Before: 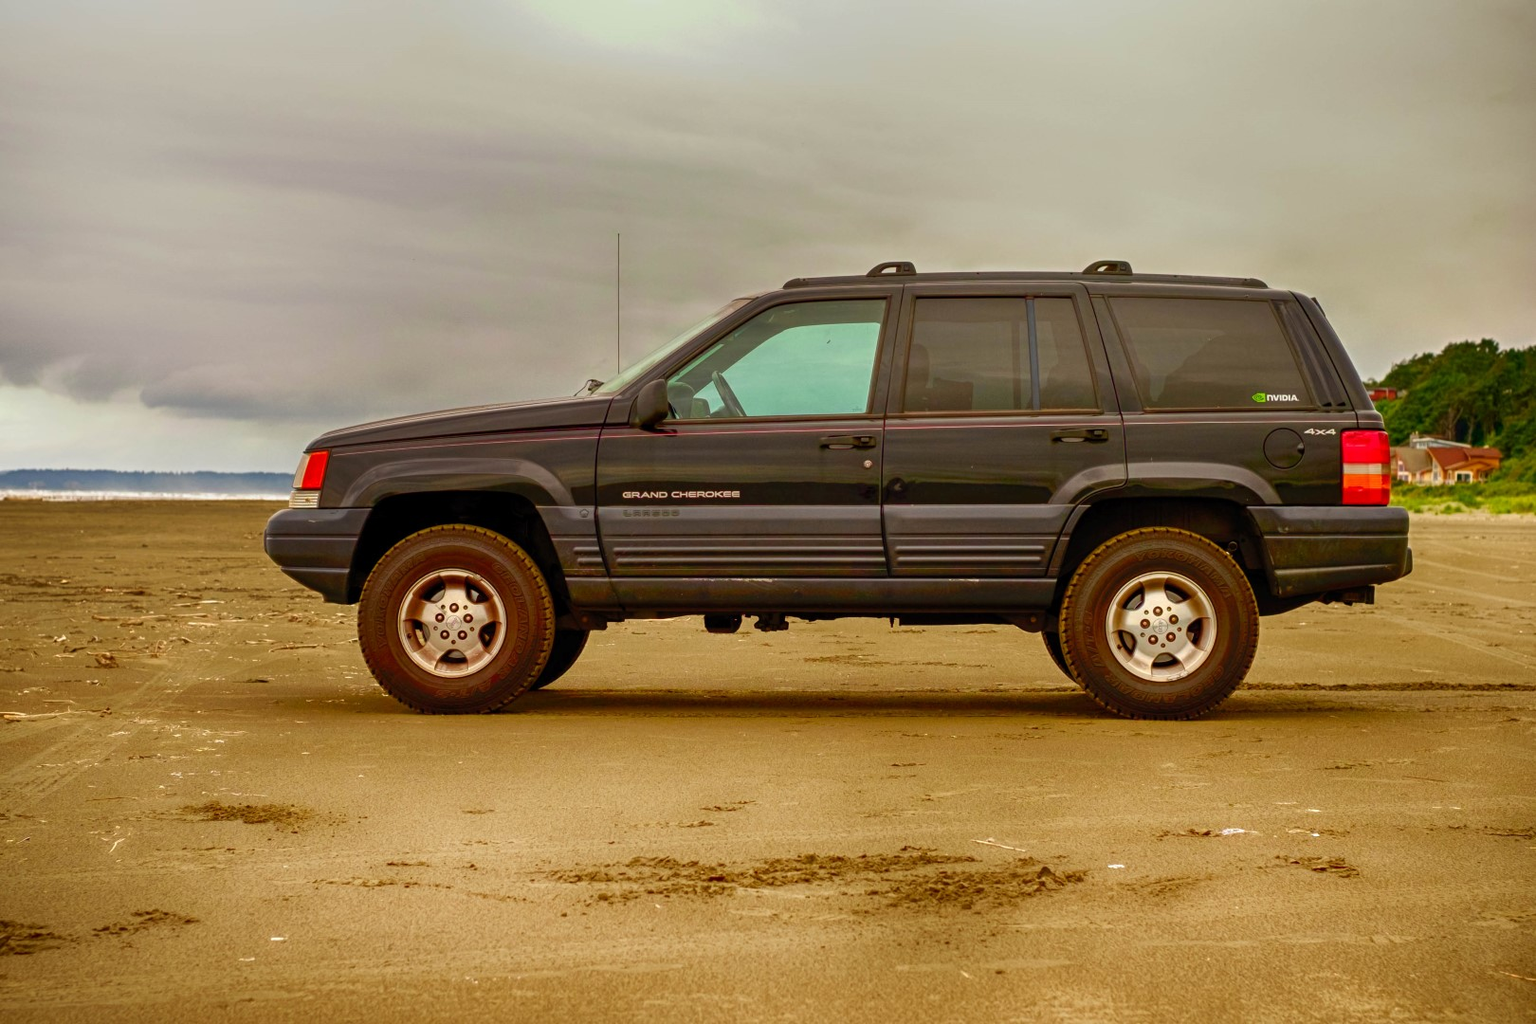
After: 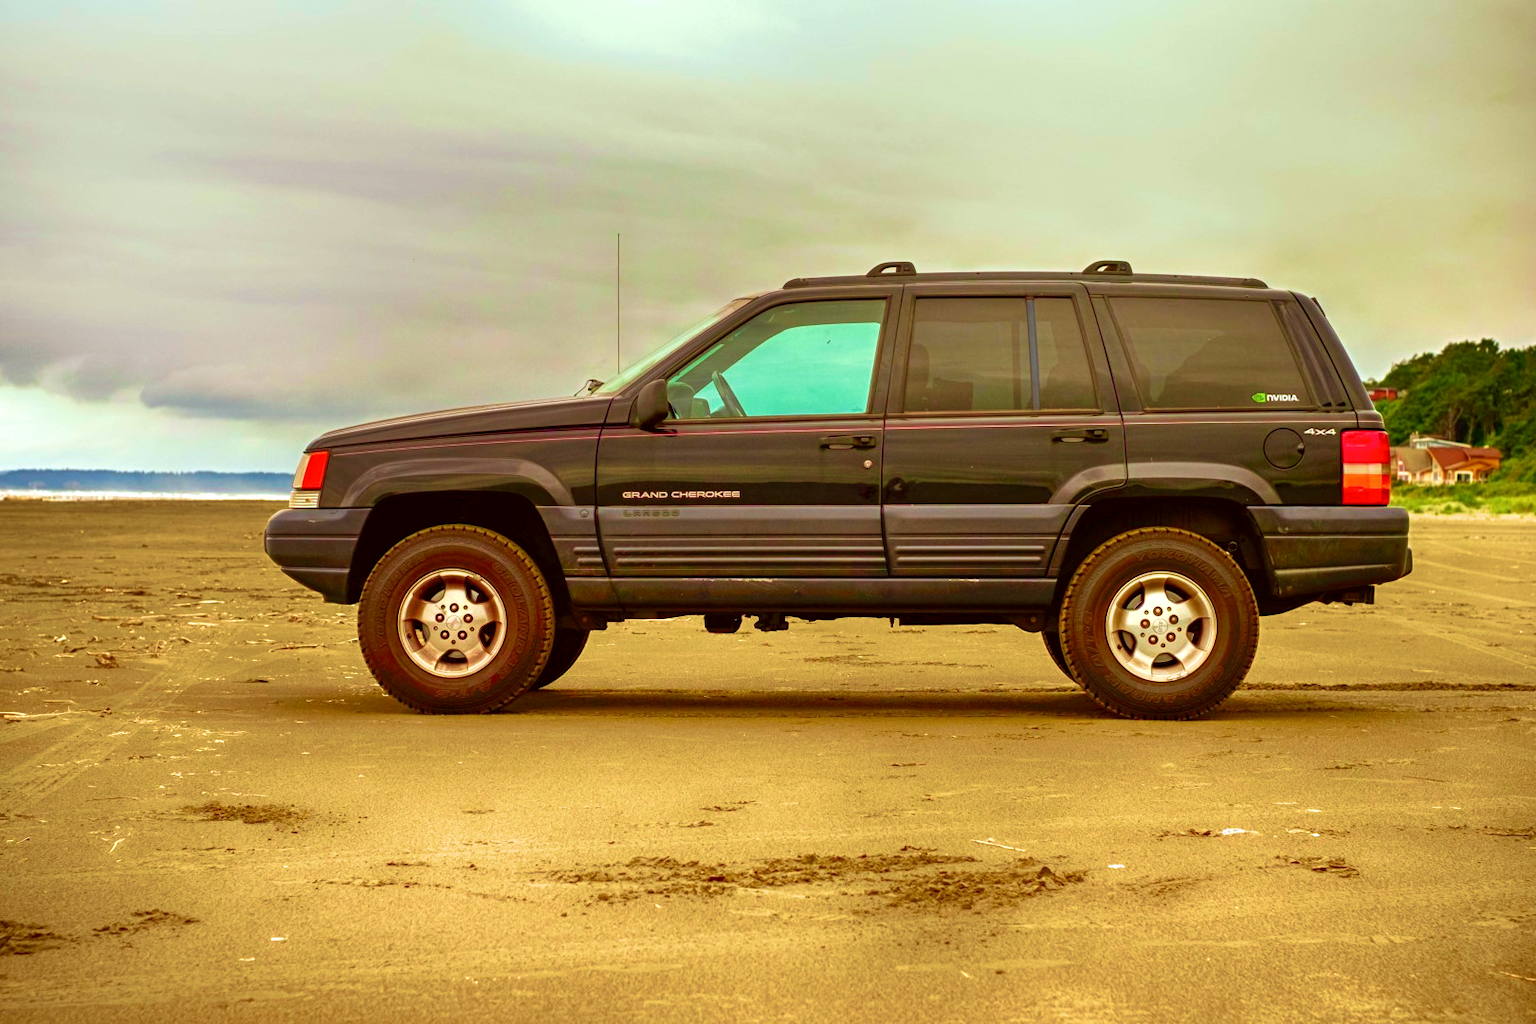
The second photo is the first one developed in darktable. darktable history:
color correction: highlights a* -4.98, highlights b* -3.76, shadows a* 3.83, shadows b* 4.08
exposure: black level correction 0.001, exposure 0.5 EV, compensate exposure bias true, compensate highlight preservation false
velvia: strength 67.07%, mid-tones bias 0.972
